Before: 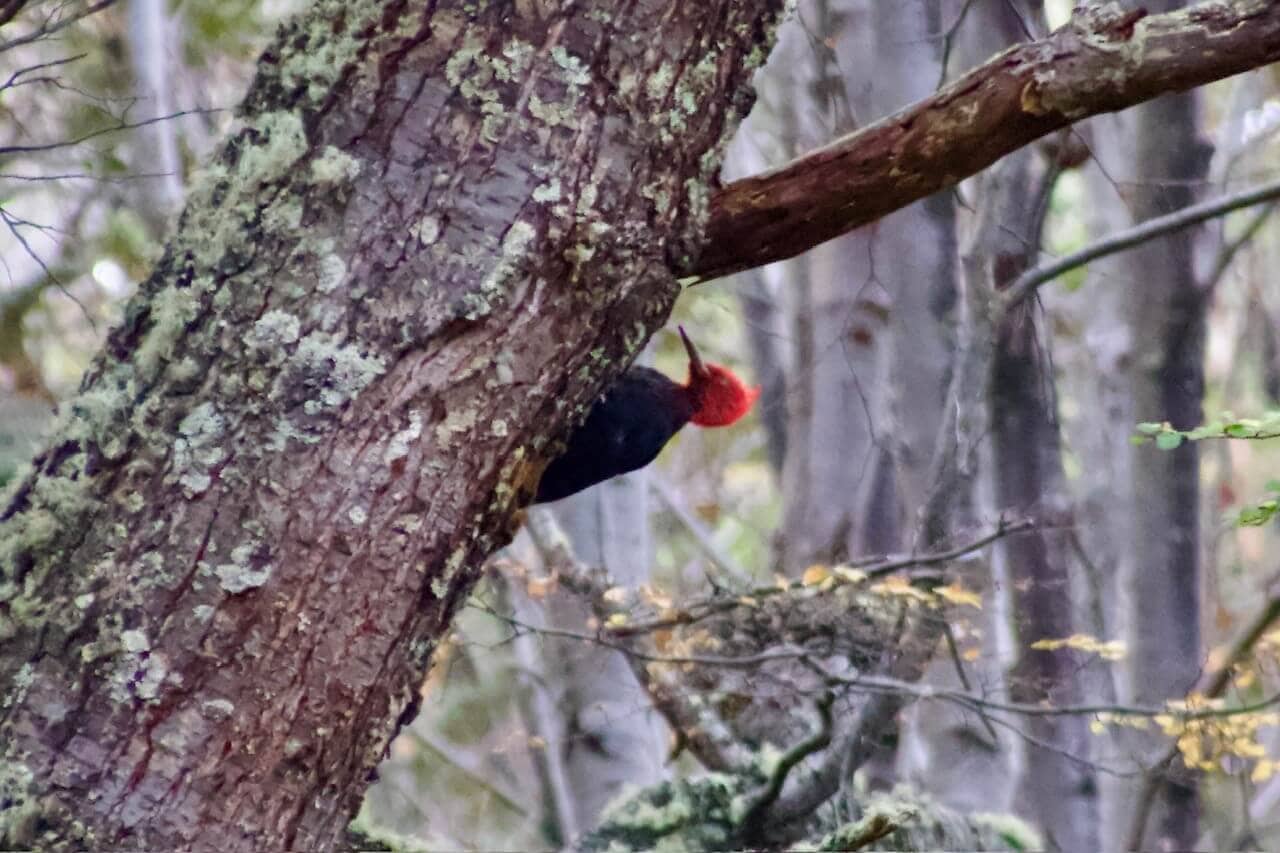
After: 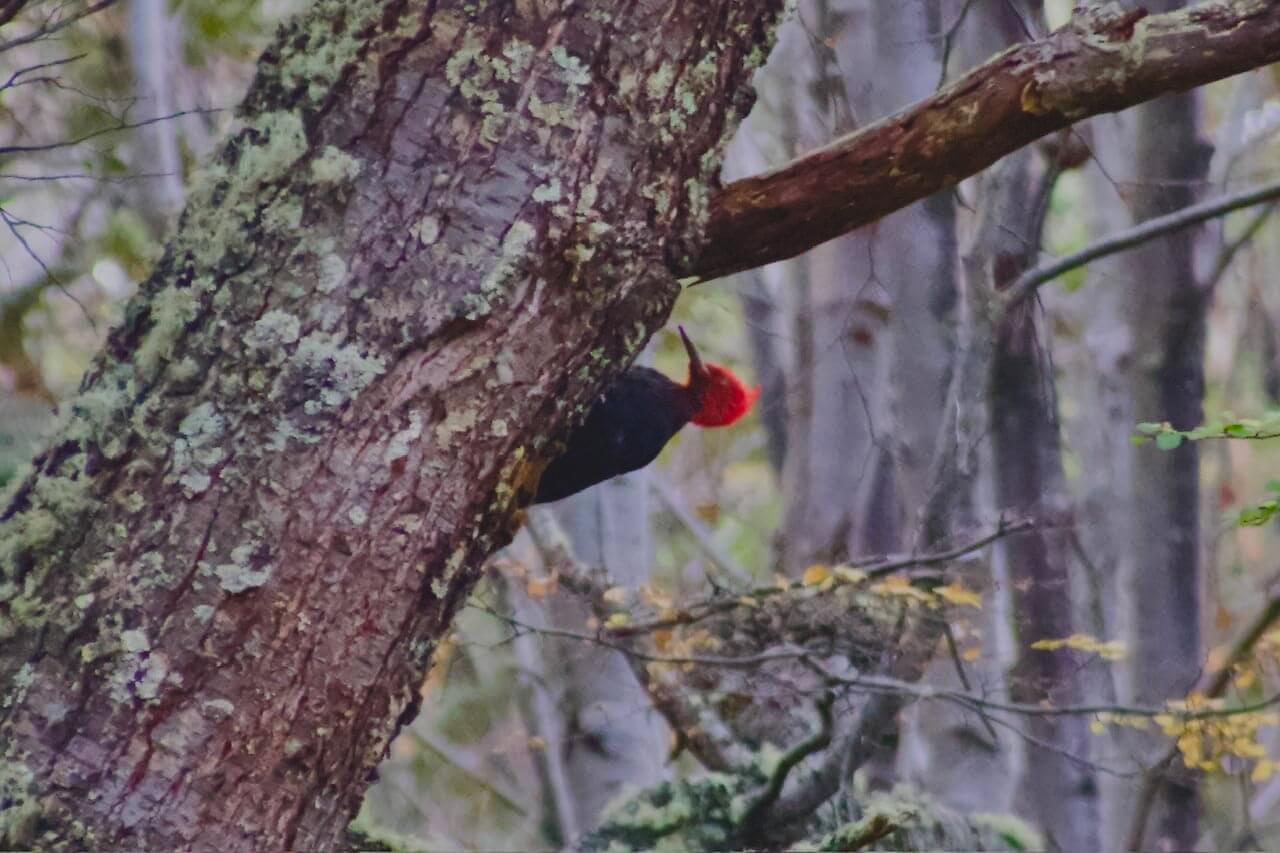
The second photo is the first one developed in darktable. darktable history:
shadows and highlights: white point adjustment 0.1, highlights -70, soften with gaussian
exposure: black level correction -0.016, exposure -1.018 EV, compensate highlight preservation false
color balance rgb: perceptual saturation grading › global saturation 25%, perceptual brilliance grading › mid-tones 10%, perceptual brilliance grading › shadows 15%, global vibrance 20%
